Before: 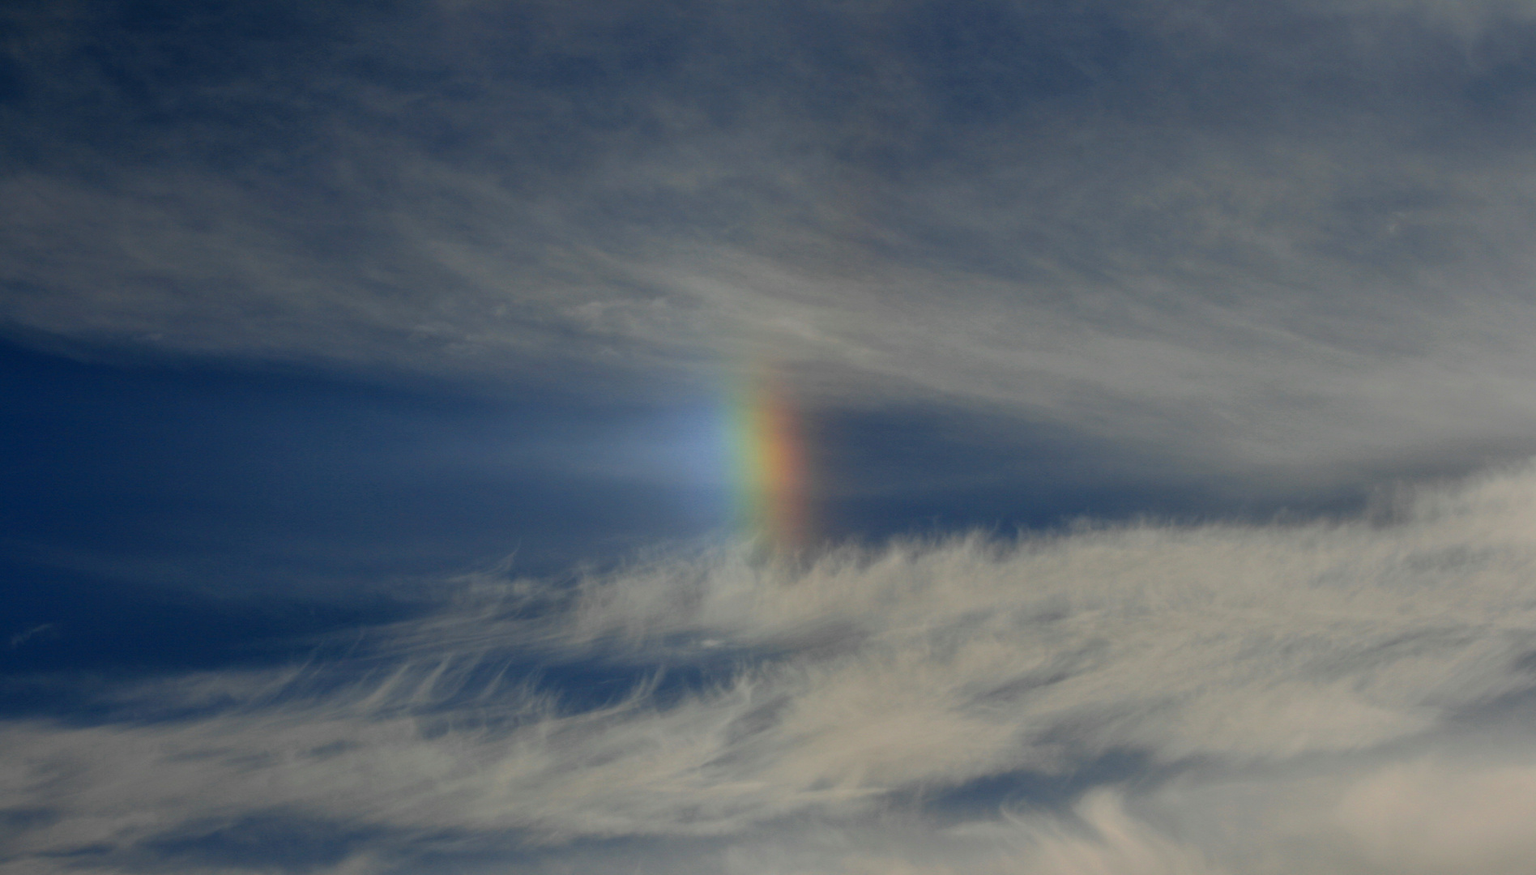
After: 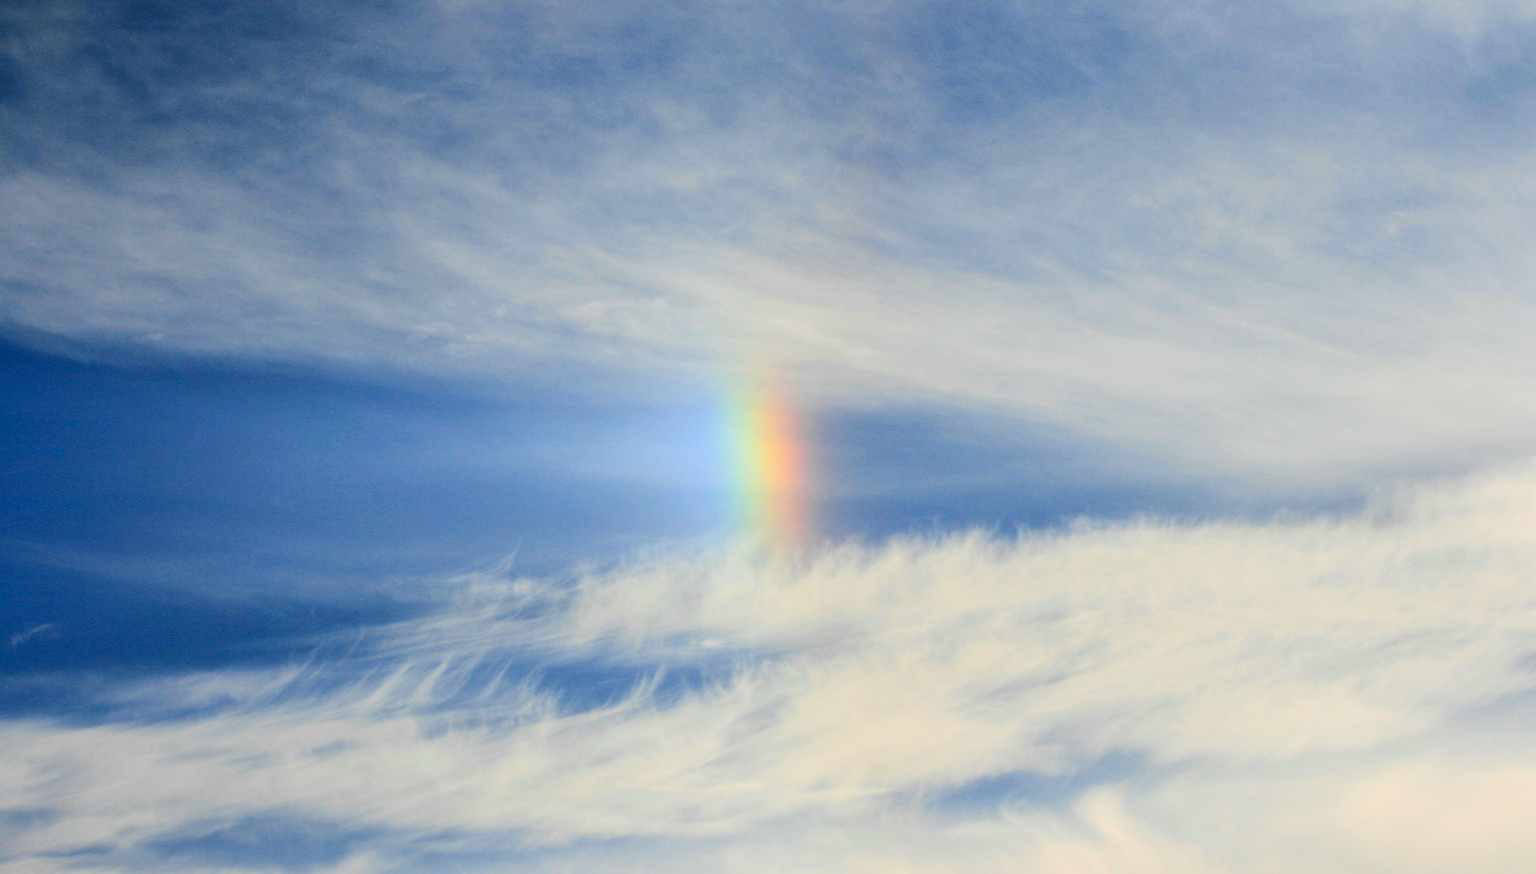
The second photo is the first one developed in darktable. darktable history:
tone equalizer: -7 EV 0.163 EV, -6 EV 0.626 EV, -5 EV 1.18 EV, -4 EV 1.32 EV, -3 EV 1.15 EV, -2 EV 0.6 EV, -1 EV 0.149 EV, edges refinement/feathering 500, mask exposure compensation -1.57 EV, preserve details no
exposure: black level correction 0.001, compensate exposure bias true, compensate highlight preservation false
